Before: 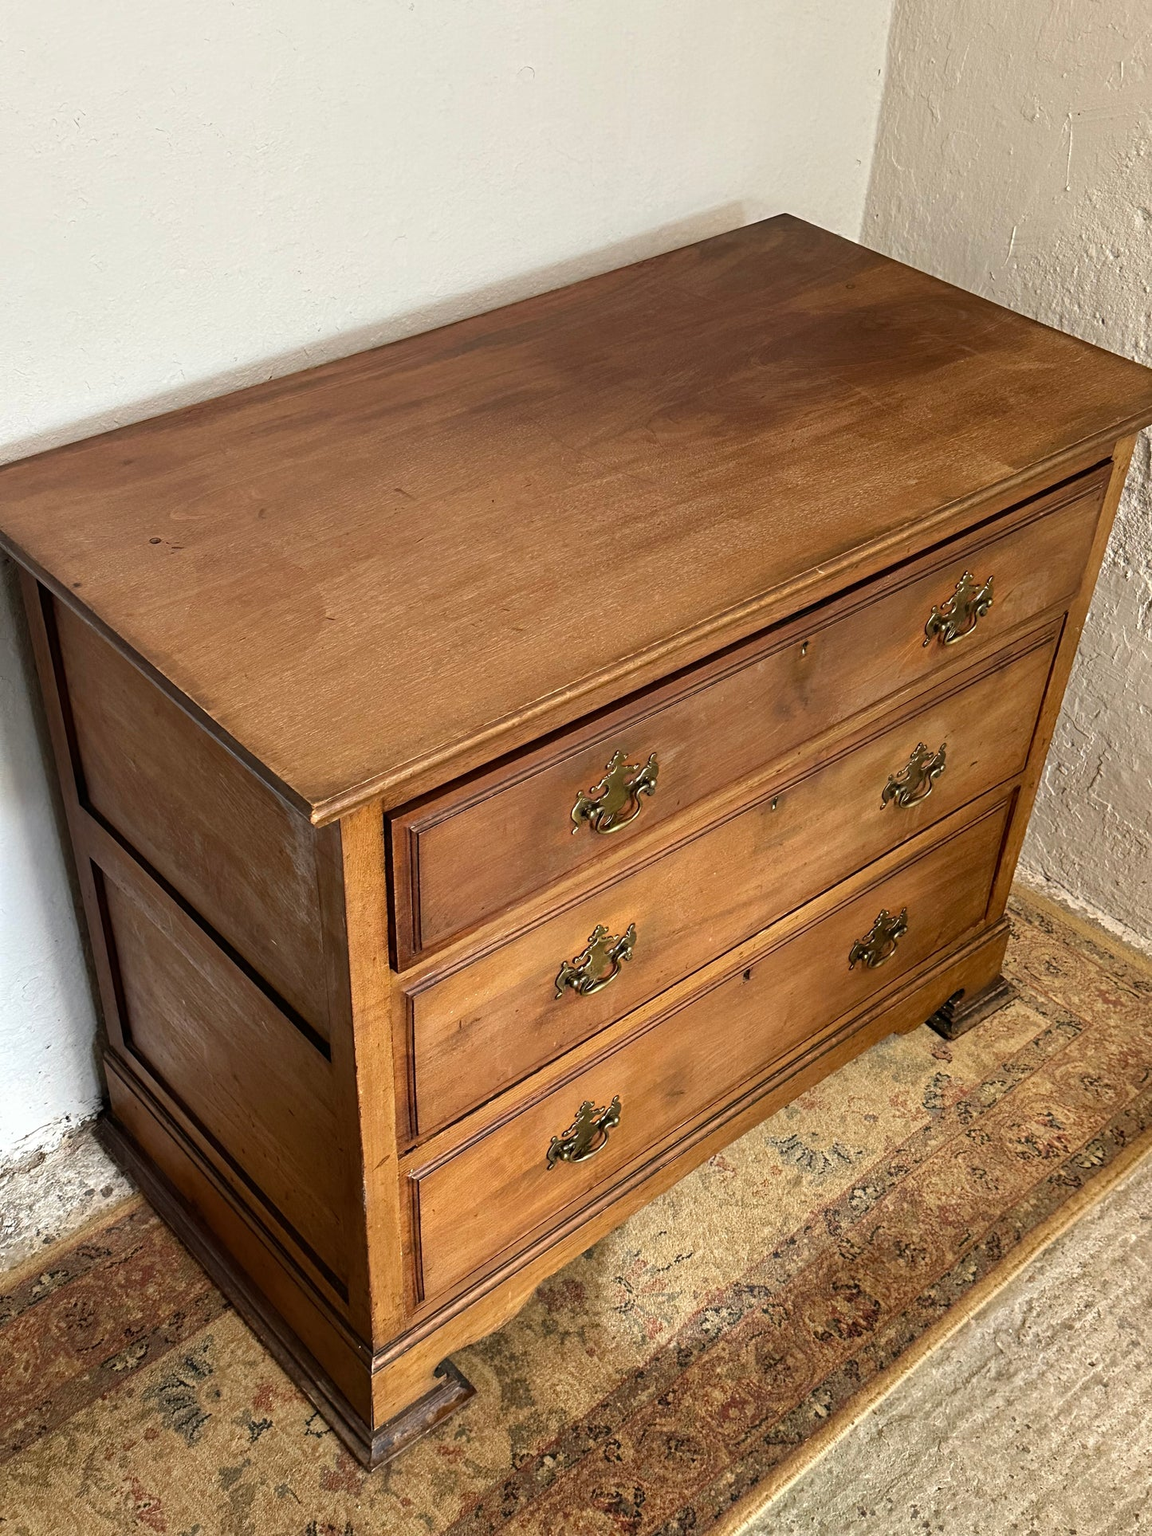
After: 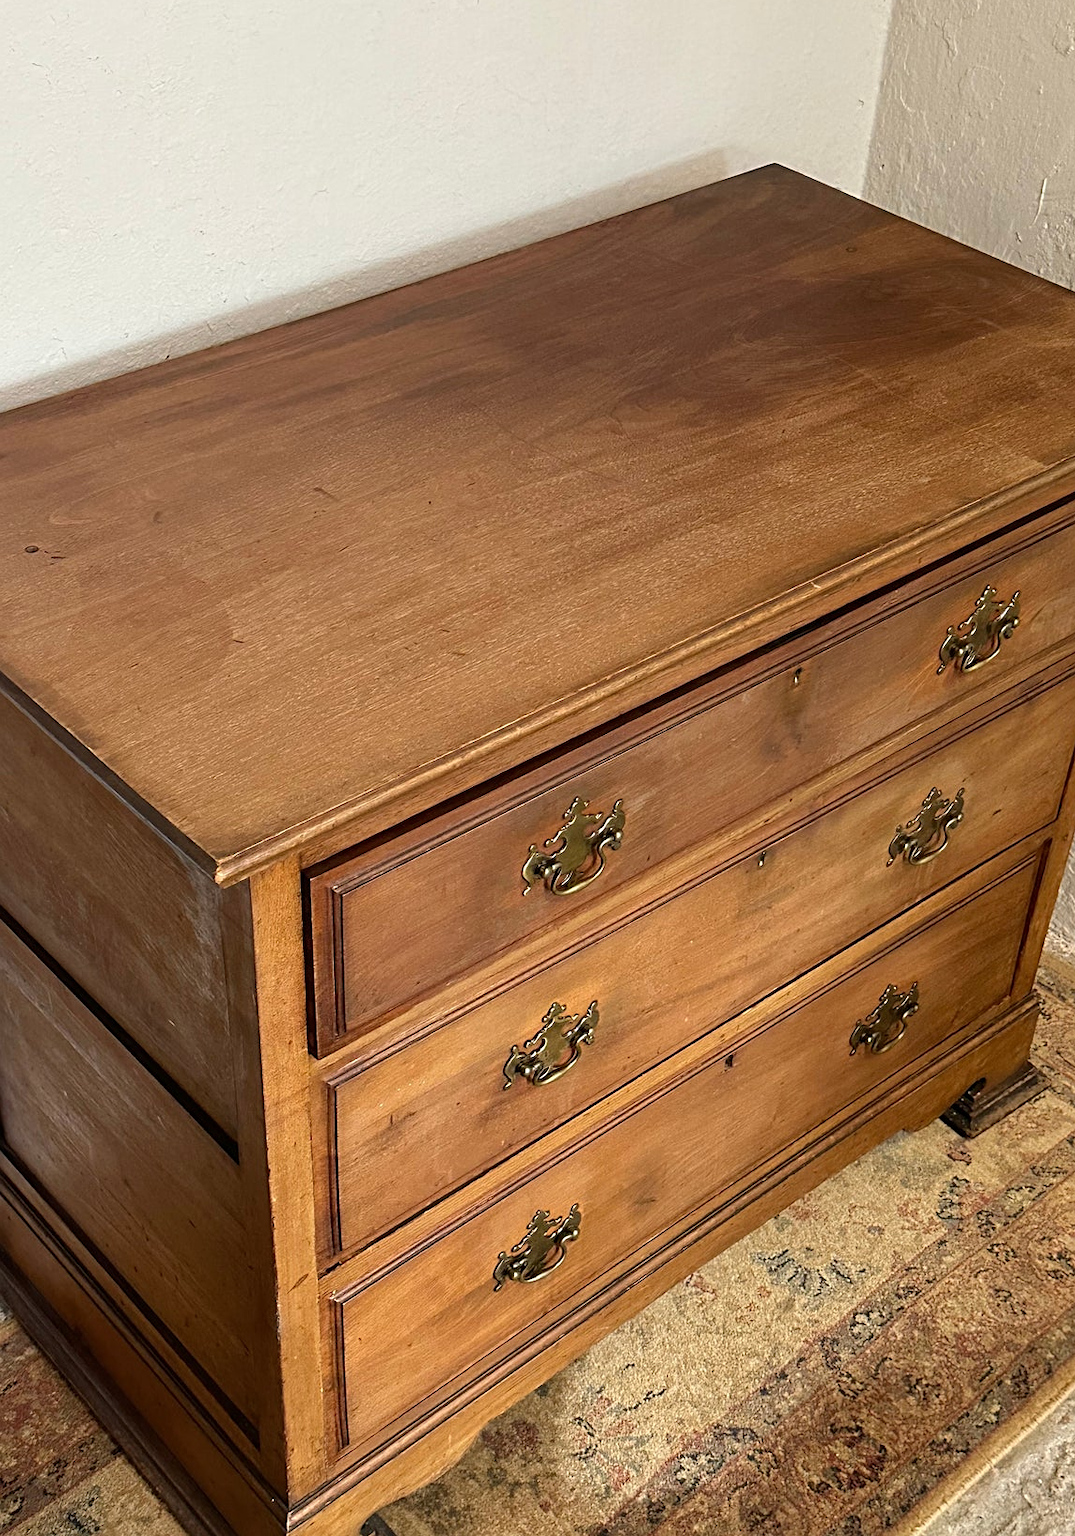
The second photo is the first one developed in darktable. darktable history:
sharpen: amount 0.212
crop: left 11.183%, top 4.884%, right 9.594%, bottom 10.297%
